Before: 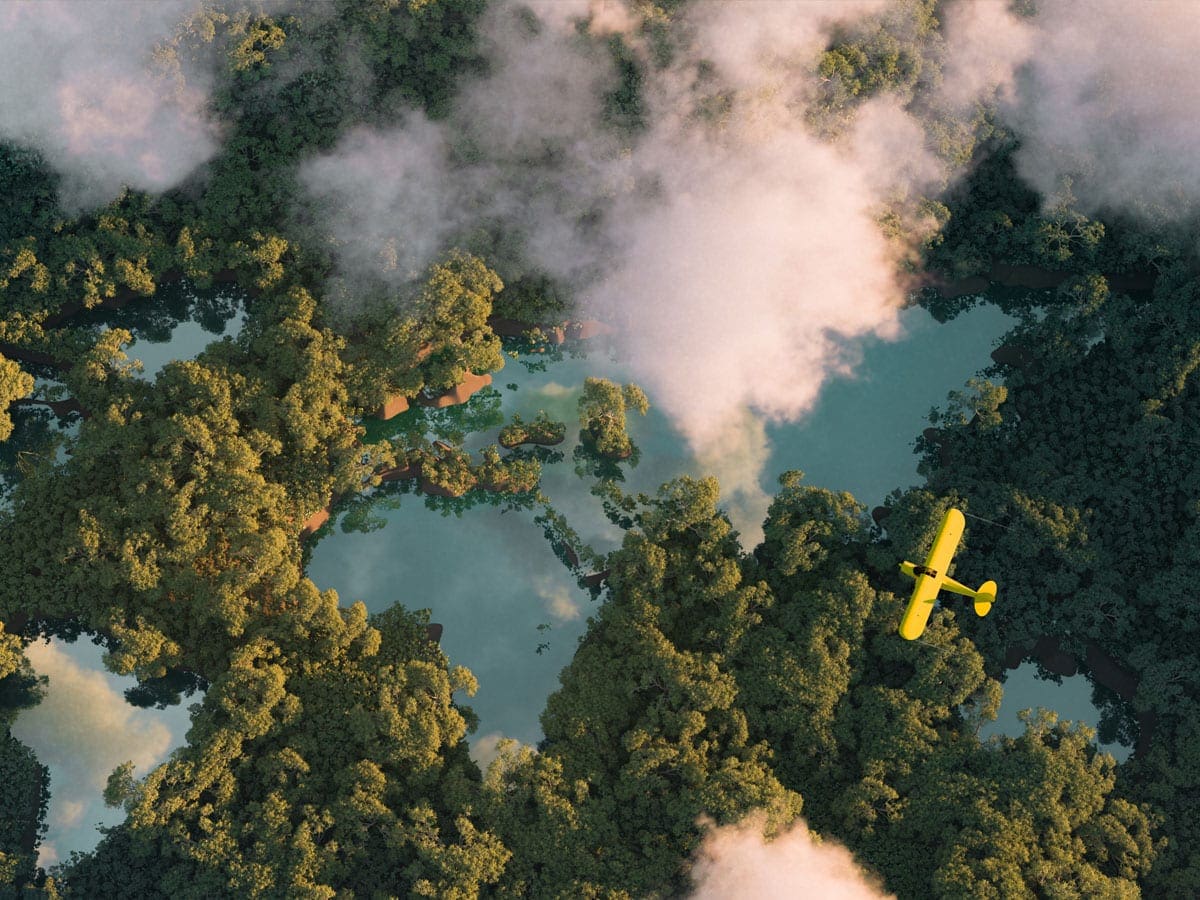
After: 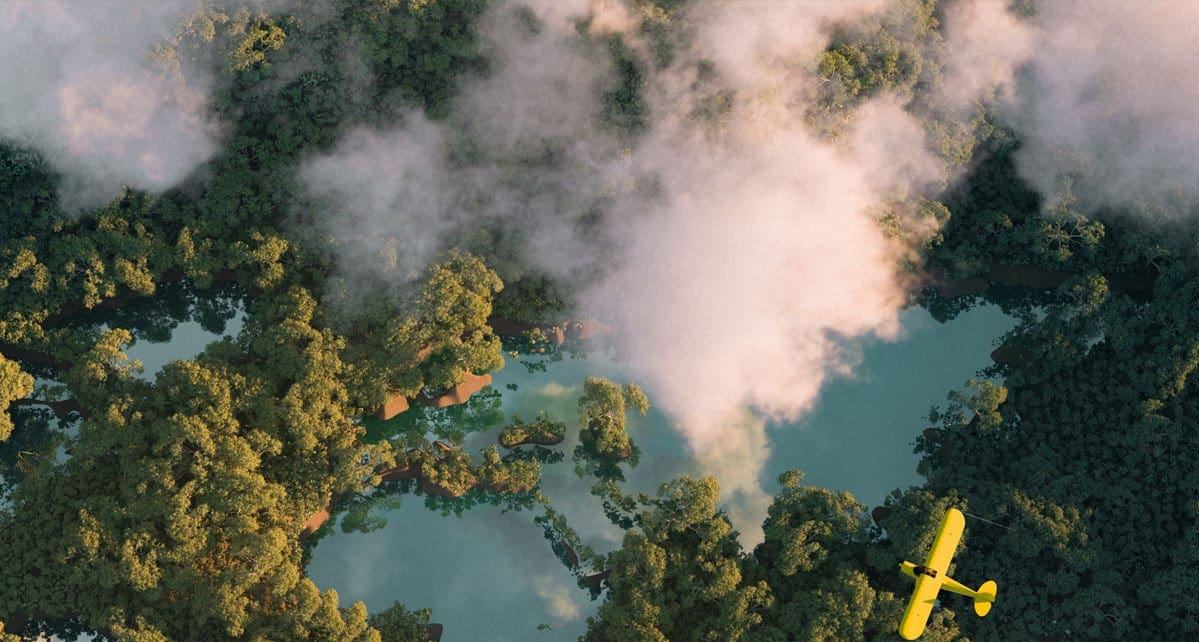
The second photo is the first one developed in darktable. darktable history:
crop: bottom 28.576%
rotate and perspective: automatic cropping original format, crop left 0, crop top 0
